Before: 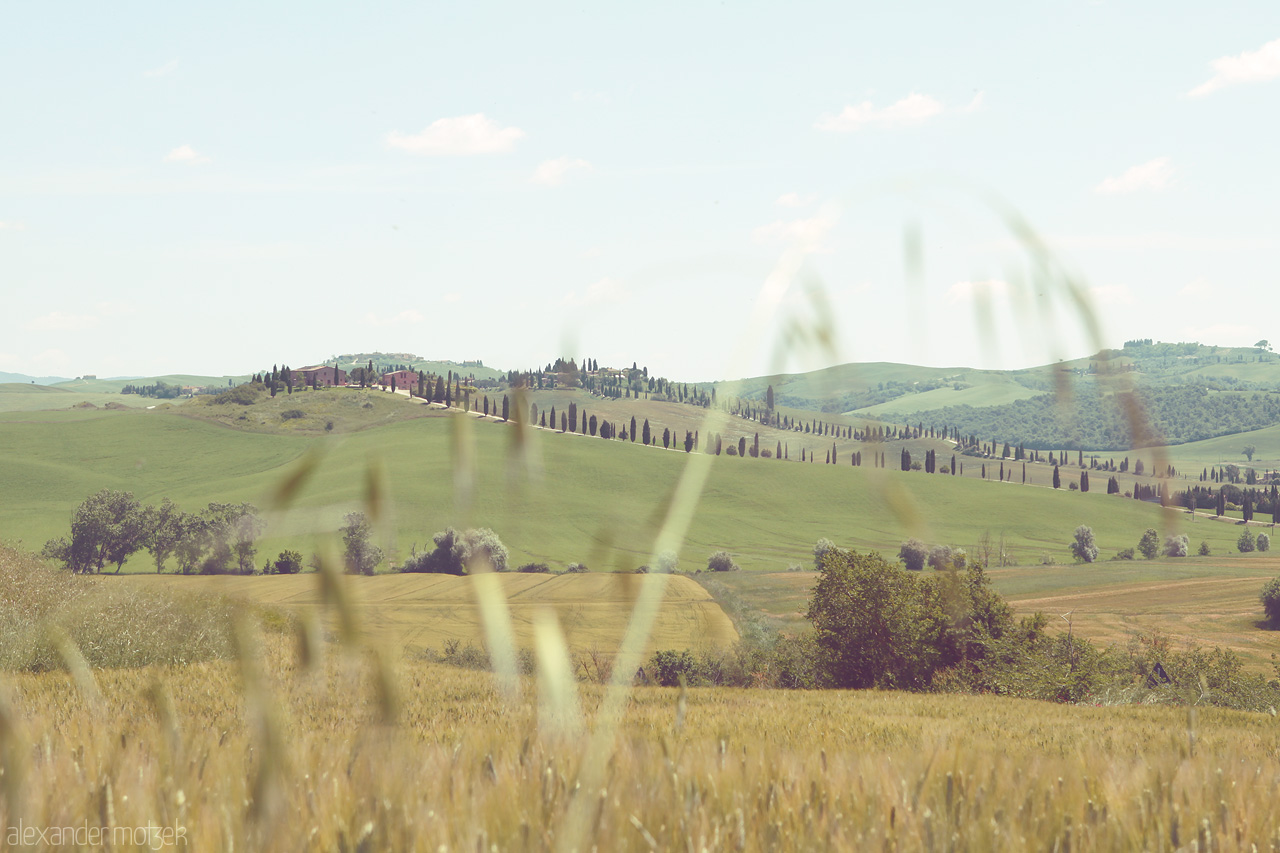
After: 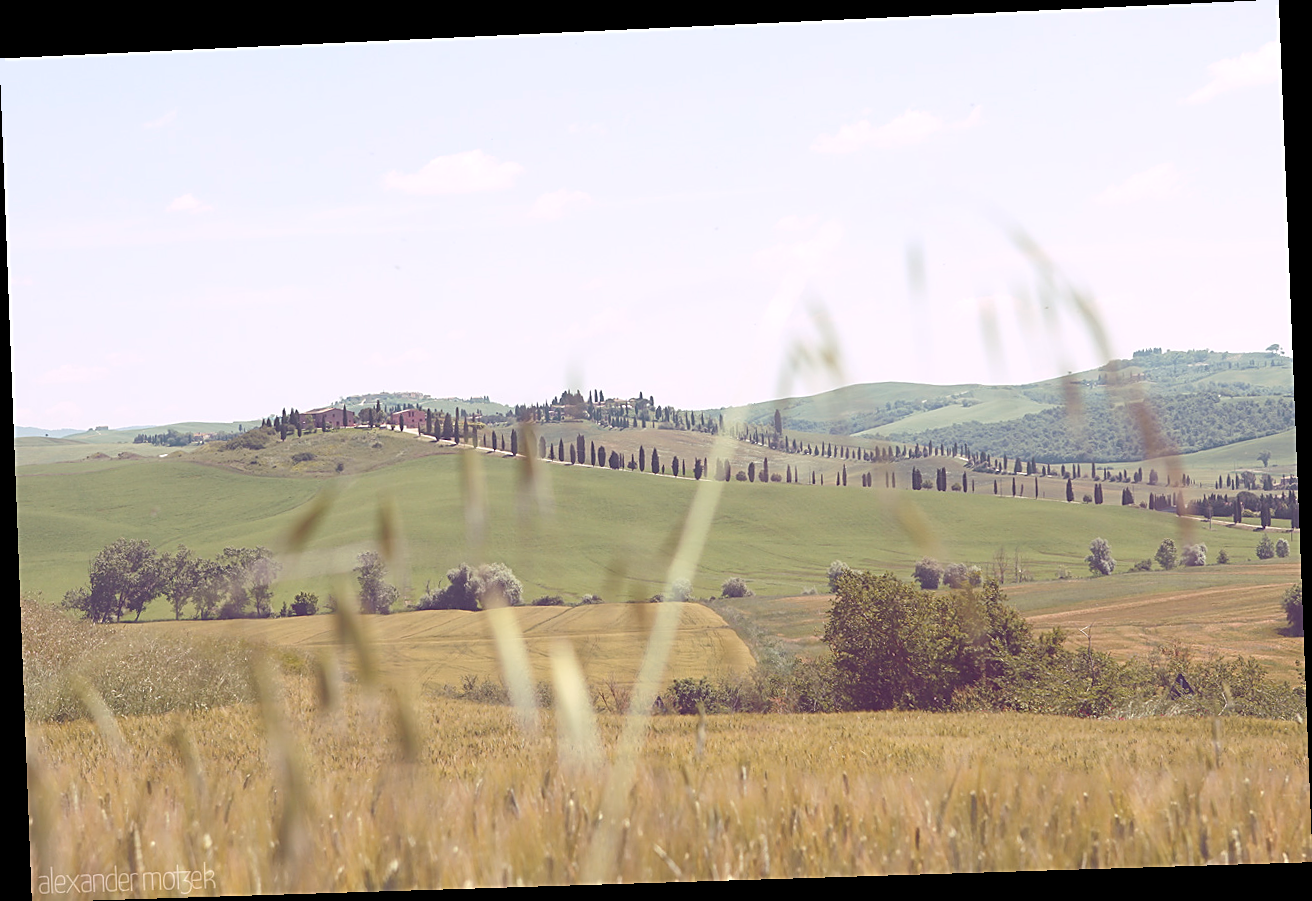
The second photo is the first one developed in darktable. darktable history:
sharpen: on, module defaults
rotate and perspective: rotation -2.22°, lens shift (horizontal) -0.022, automatic cropping off
white balance: red 1.05, blue 1.072
